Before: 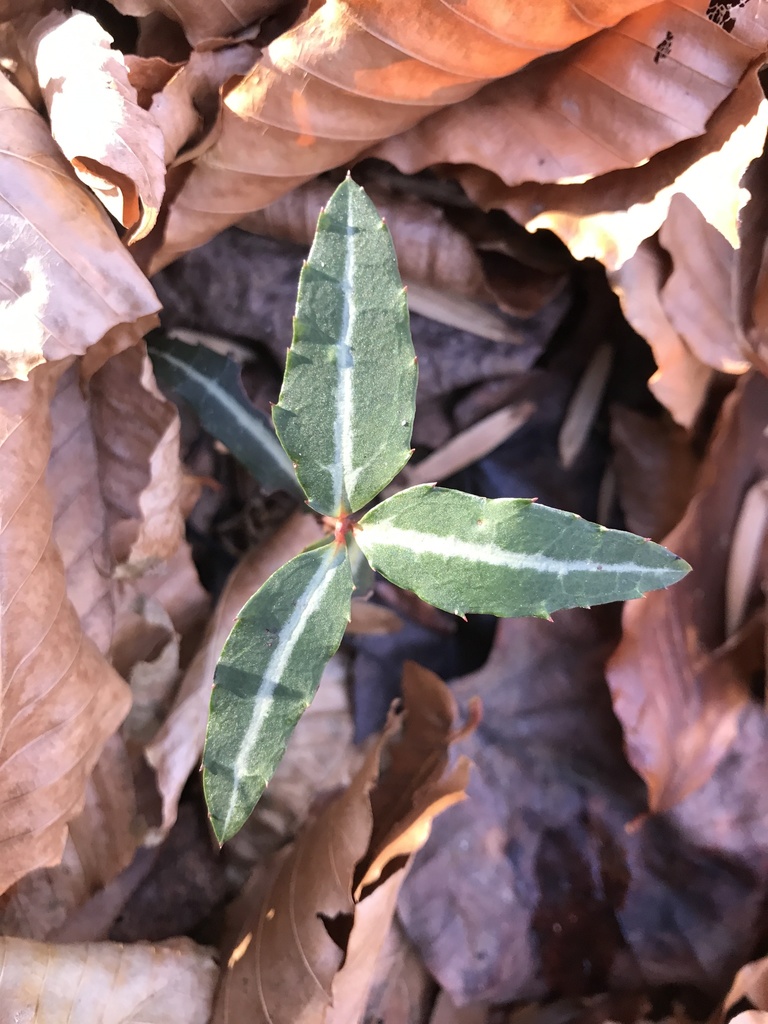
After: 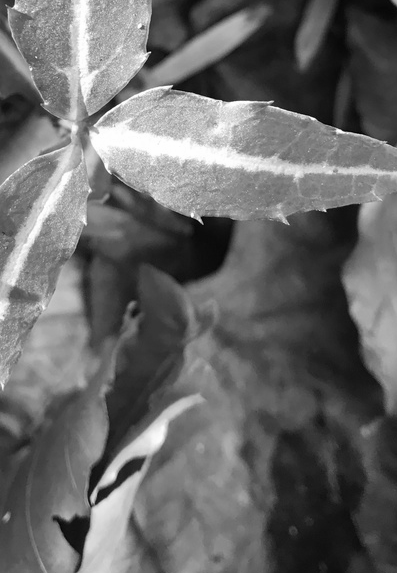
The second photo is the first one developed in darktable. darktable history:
crop: left 34.479%, top 38.822%, right 13.718%, bottom 5.172%
monochrome: on, module defaults
